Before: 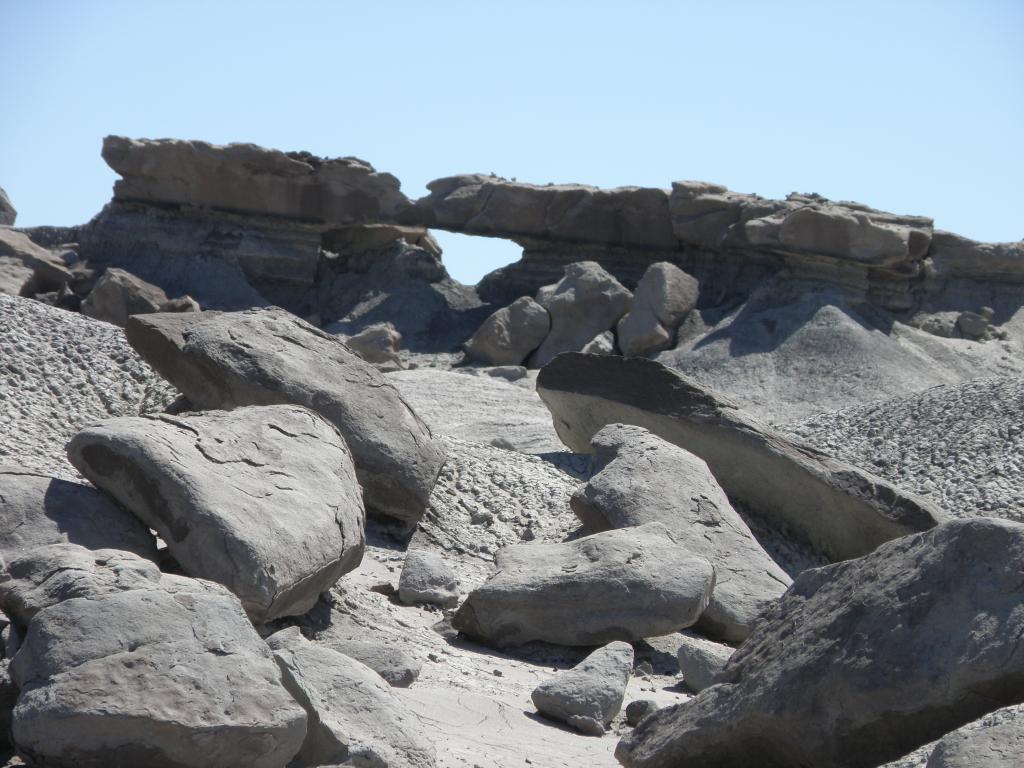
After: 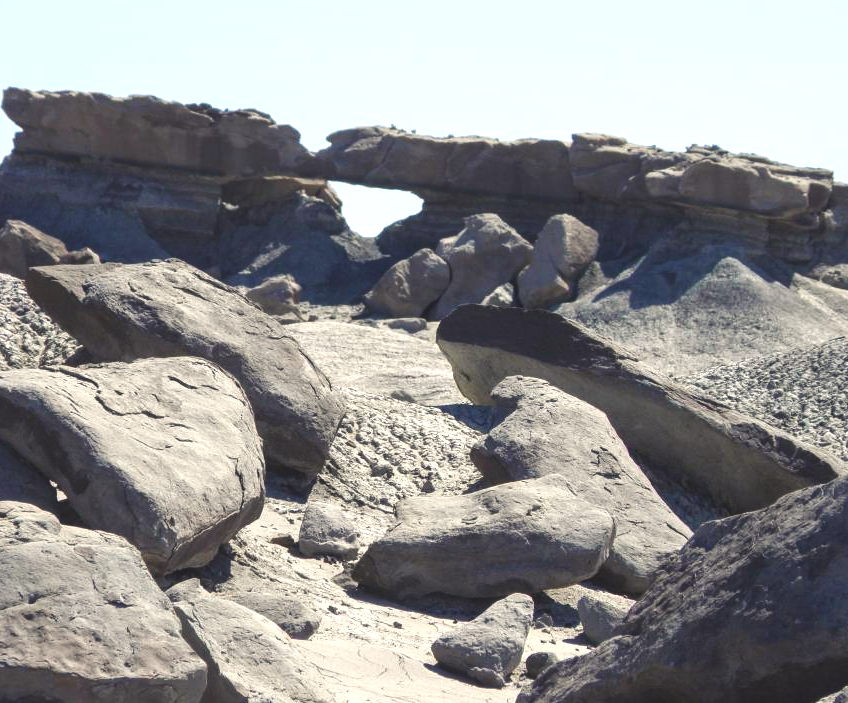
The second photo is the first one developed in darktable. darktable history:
tone equalizer: -8 EV -0.75 EV, -7 EV -0.7 EV, -6 EV -0.6 EV, -5 EV -0.4 EV, -3 EV 0.4 EV, -2 EV 0.6 EV, -1 EV 0.7 EV, +0 EV 0.75 EV, edges refinement/feathering 500, mask exposure compensation -1.57 EV, preserve details no
local contrast: detail 110%
crop: left 9.807%, top 6.259%, right 7.334%, bottom 2.177%
color balance rgb: shadows lift › chroma 3%, shadows lift › hue 280.8°, power › hue 330°, highlights gain › chroma 3%, highlights gain › hue 75.6°, global offset › luminance 0.7%, perceptual saturation grading › global saturation 20%, perceptual saturation grading › highlights -25%, perceptual saturation grading › shadows 50%, global vibrance 20.33%
